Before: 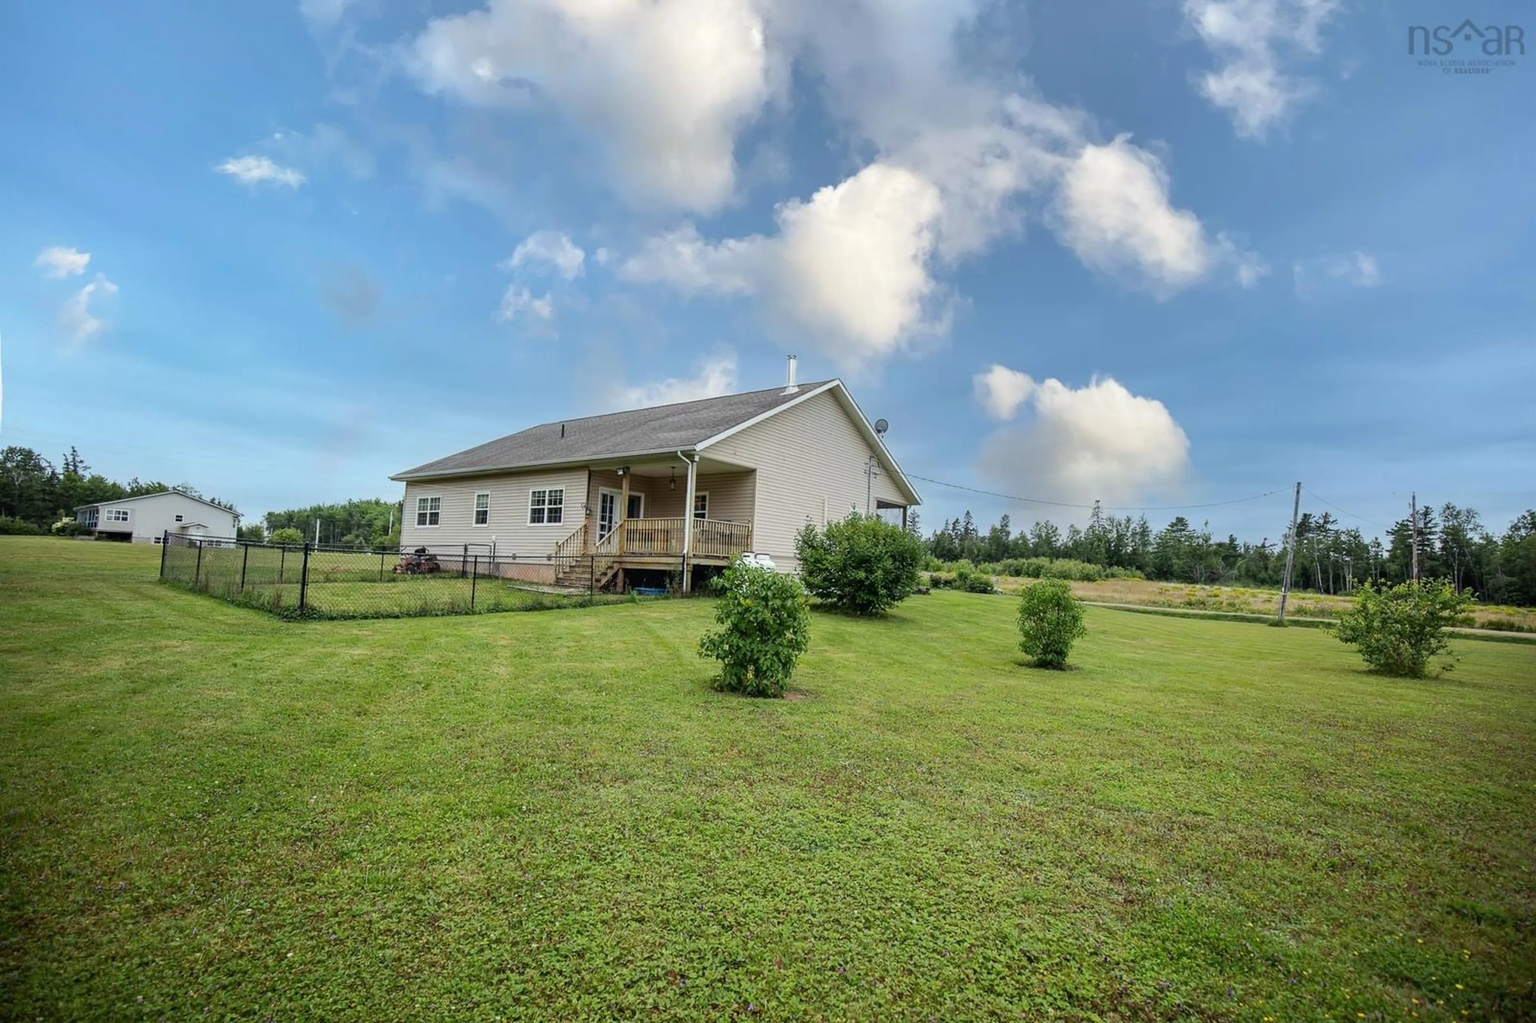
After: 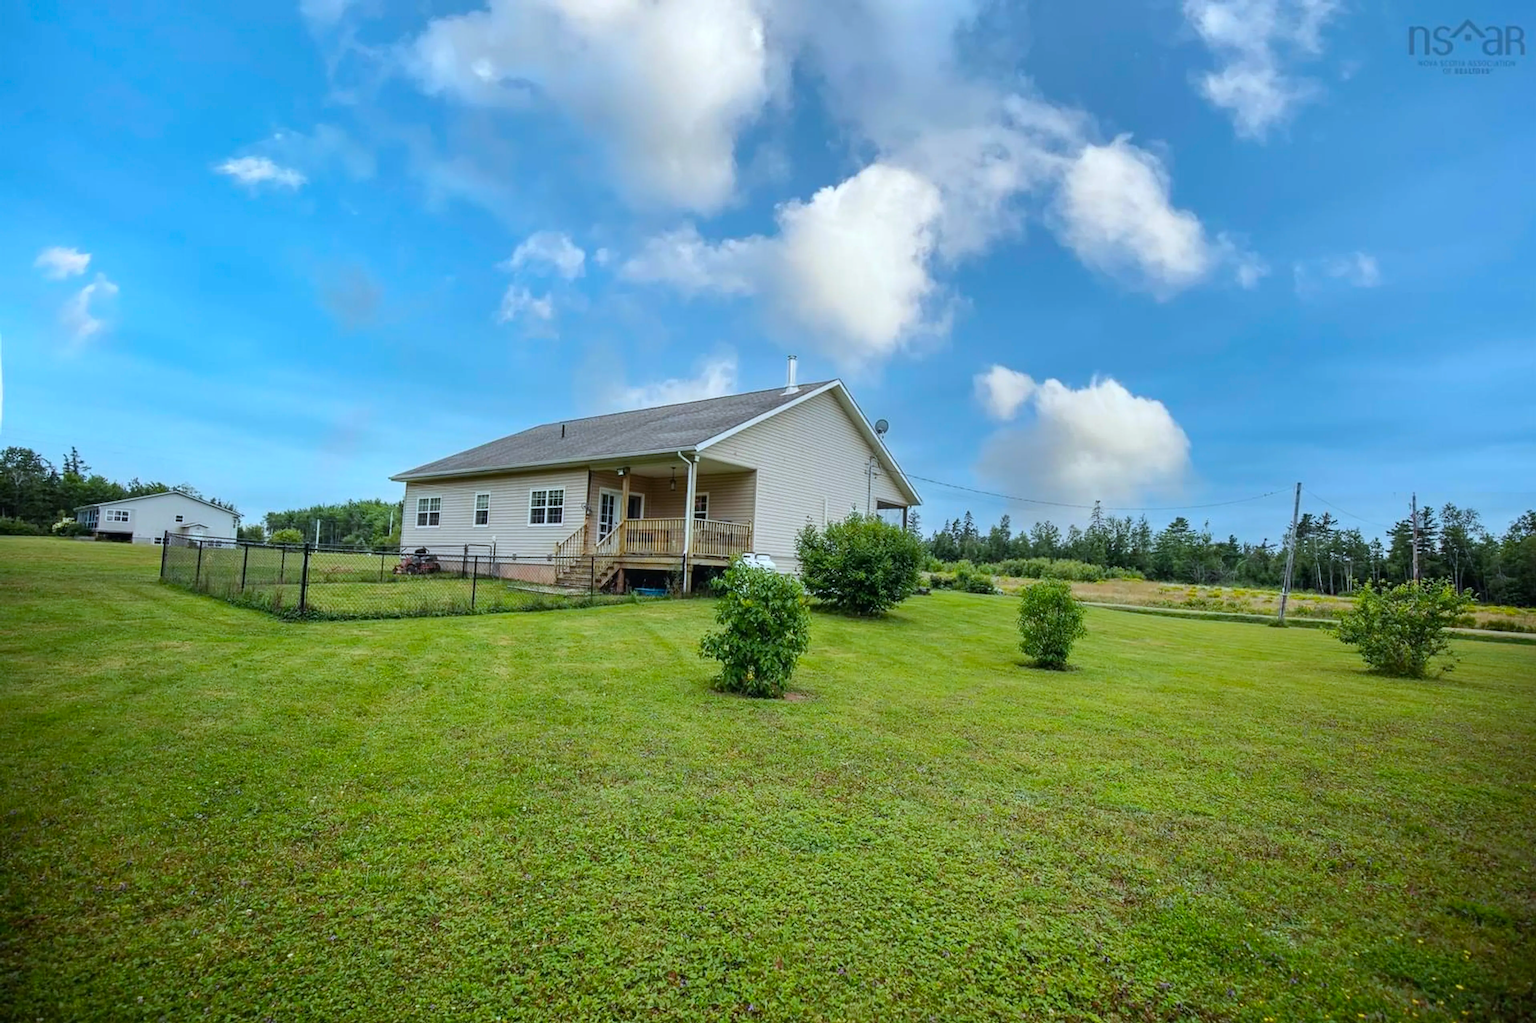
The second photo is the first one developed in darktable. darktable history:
color balance rgb: perceptual saturation grading › global saturation 19.6%, global vibrance 20%
color correction: highlights a* -3.93, highlights b* -11.04
